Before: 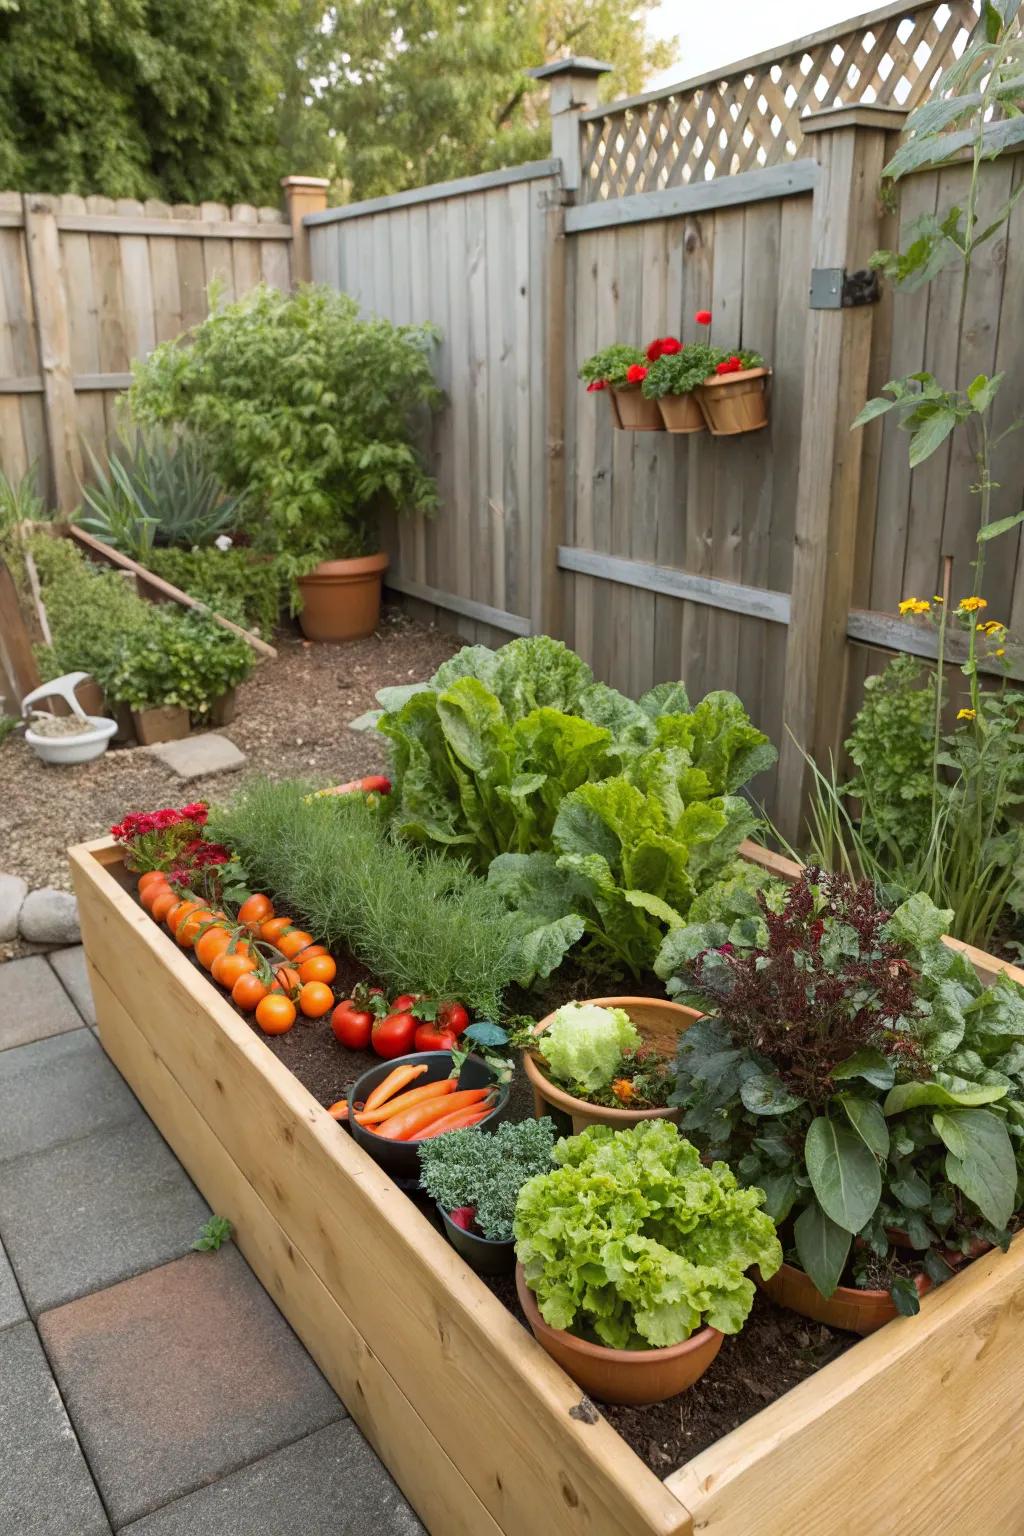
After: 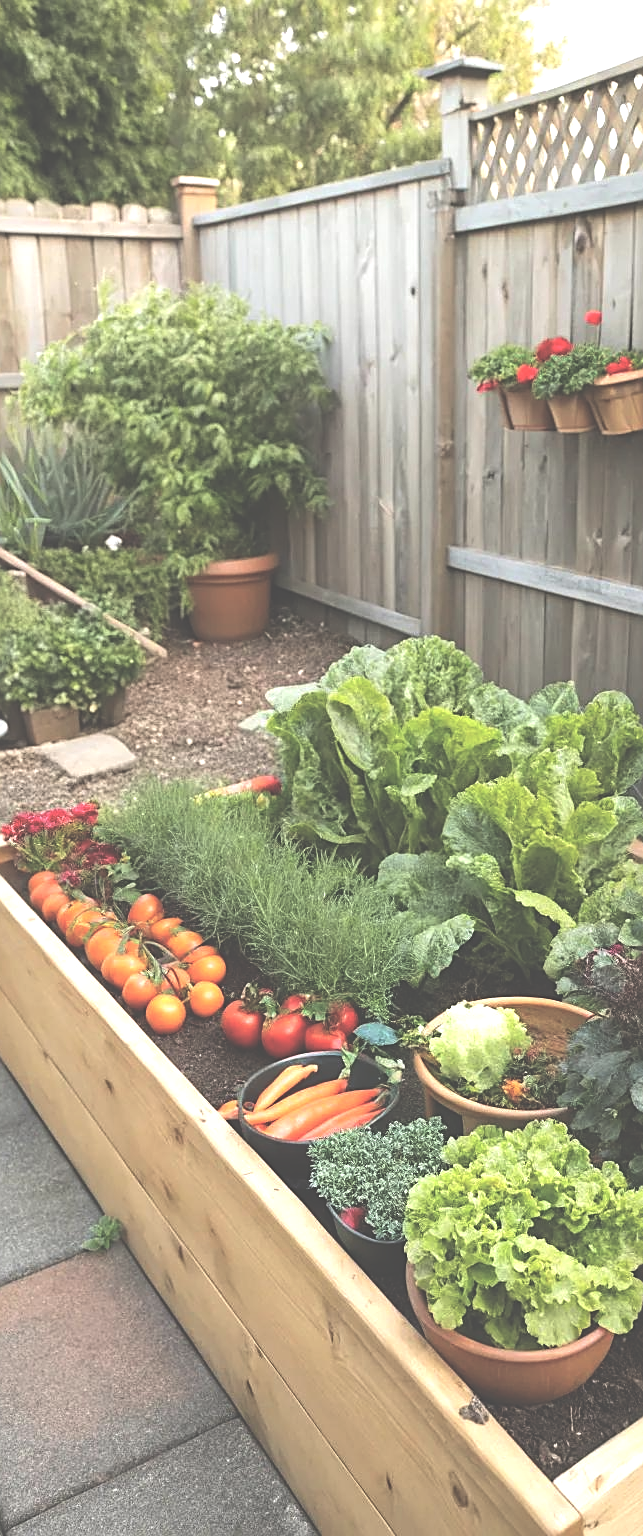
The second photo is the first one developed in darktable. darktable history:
sharpen: on, module defaults
crop: left 10.834%, right 26.363%
exposure: black level correction -0.086, compensate highlight preservation false
tone equalizer: -8 EV -0.714 EV, -7 EV -0.734 EV, -6 EV -0.571 EV, -5 EV -0.409 EV, -3 EV 0.38 EV, -2 EV 0.6 EV, -1 EV 0.686 EV, +0 EV 0.78 EV, edges refinement/feathering 500, mask exposure compensation -1.57 EV, preserve details no
